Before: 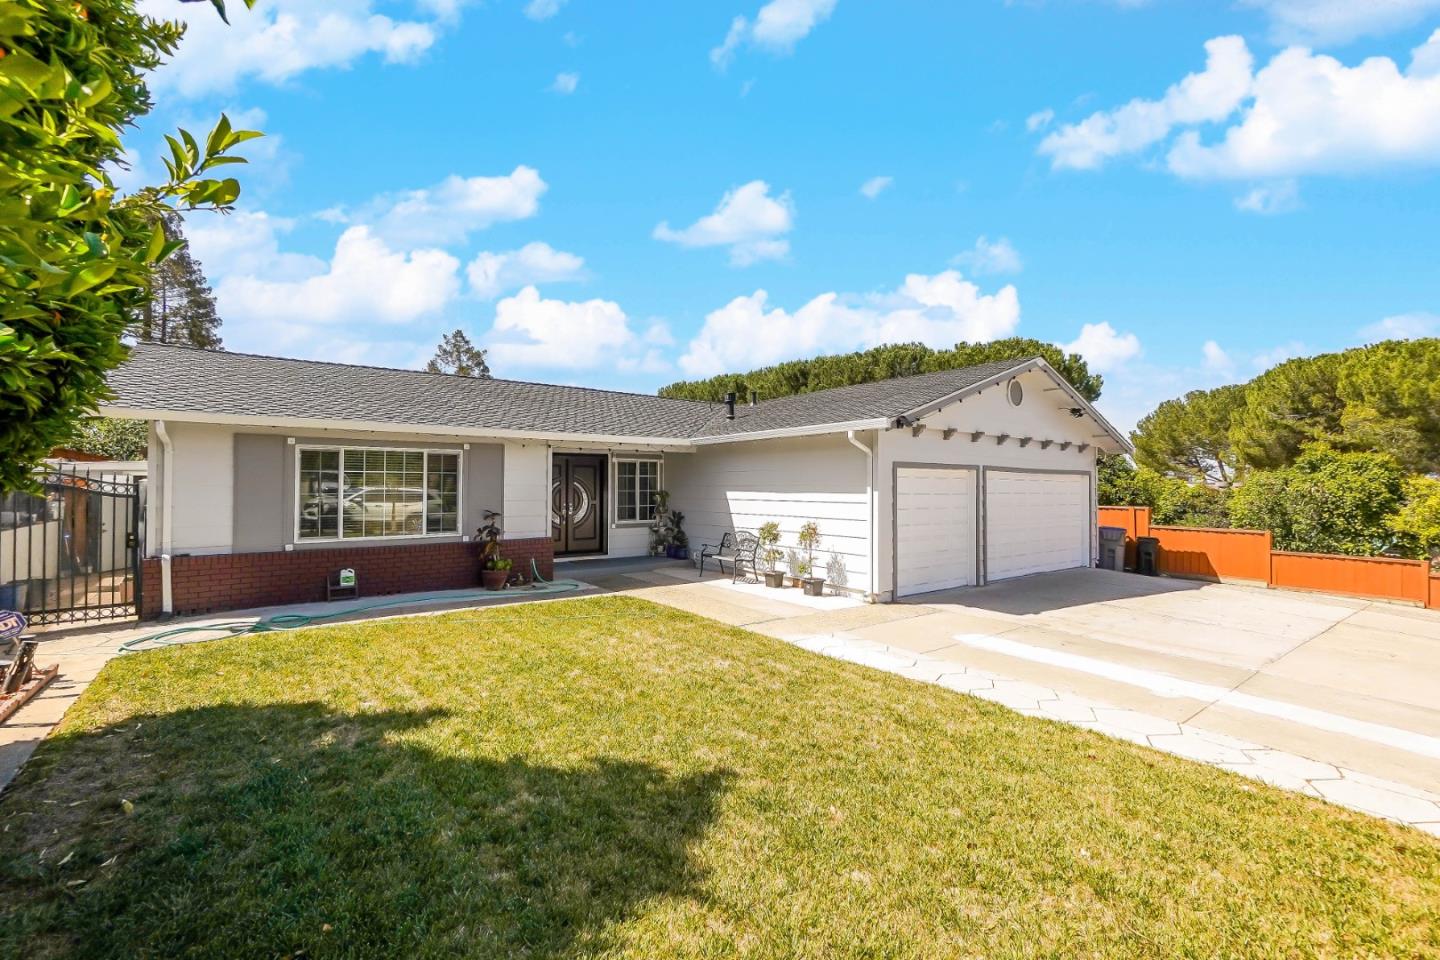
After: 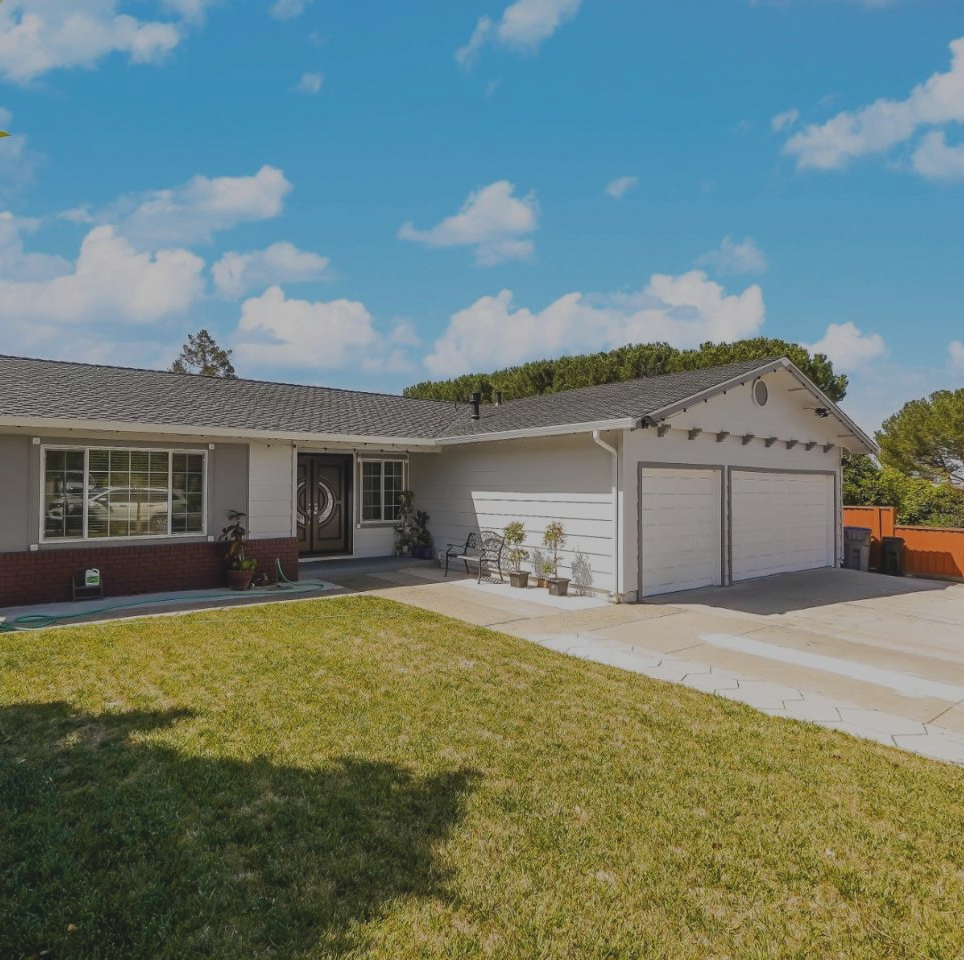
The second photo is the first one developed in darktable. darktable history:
crop and rotate: left 17.729%, right 15.292%
exposure: black level correction -0.017, exposure -1.03 EV, compensate highlight preservation false
